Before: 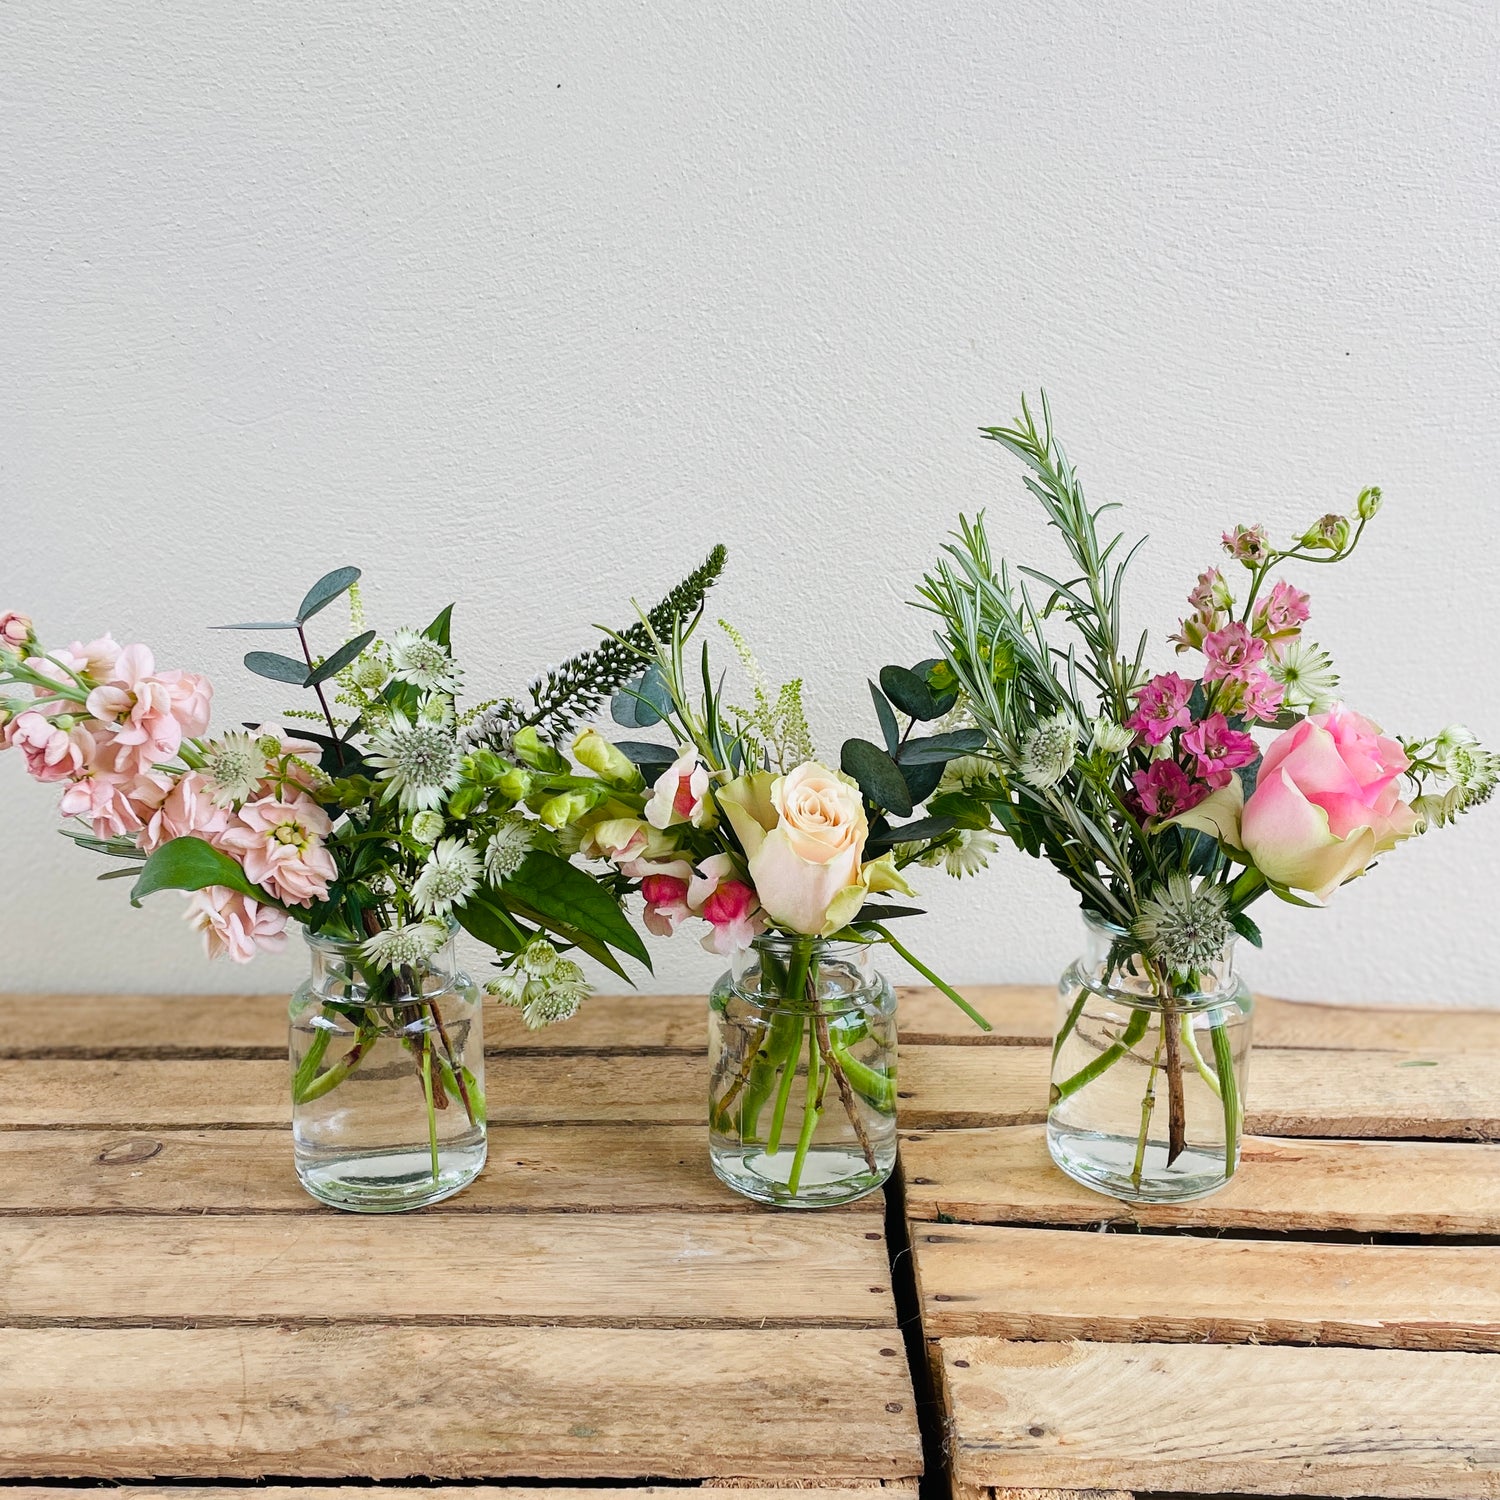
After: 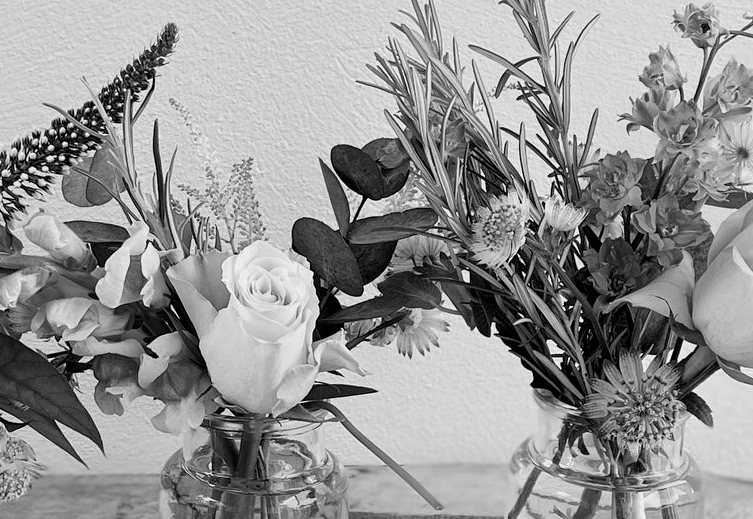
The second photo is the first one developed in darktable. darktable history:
monochrome: a -35.87, b 49.73, size 1.7
white balance: red 0.984, blue 1.059
crop: left 36.607%, top 34.735%, right 13.146%, bottom 30.611%
color balance rgb: shadows lift › chroma 3%, shadows lift › hue 240.84°, highlights gain › chroma 3%, highlights gain › hue 73.2°, global offset › luminance -0.5%, perceptual saturation grading › global saturation 20%, perceptual saturation grading › highlights -25%, perceptual saturation grading › shadows 50%, global vibrance 25.26%
